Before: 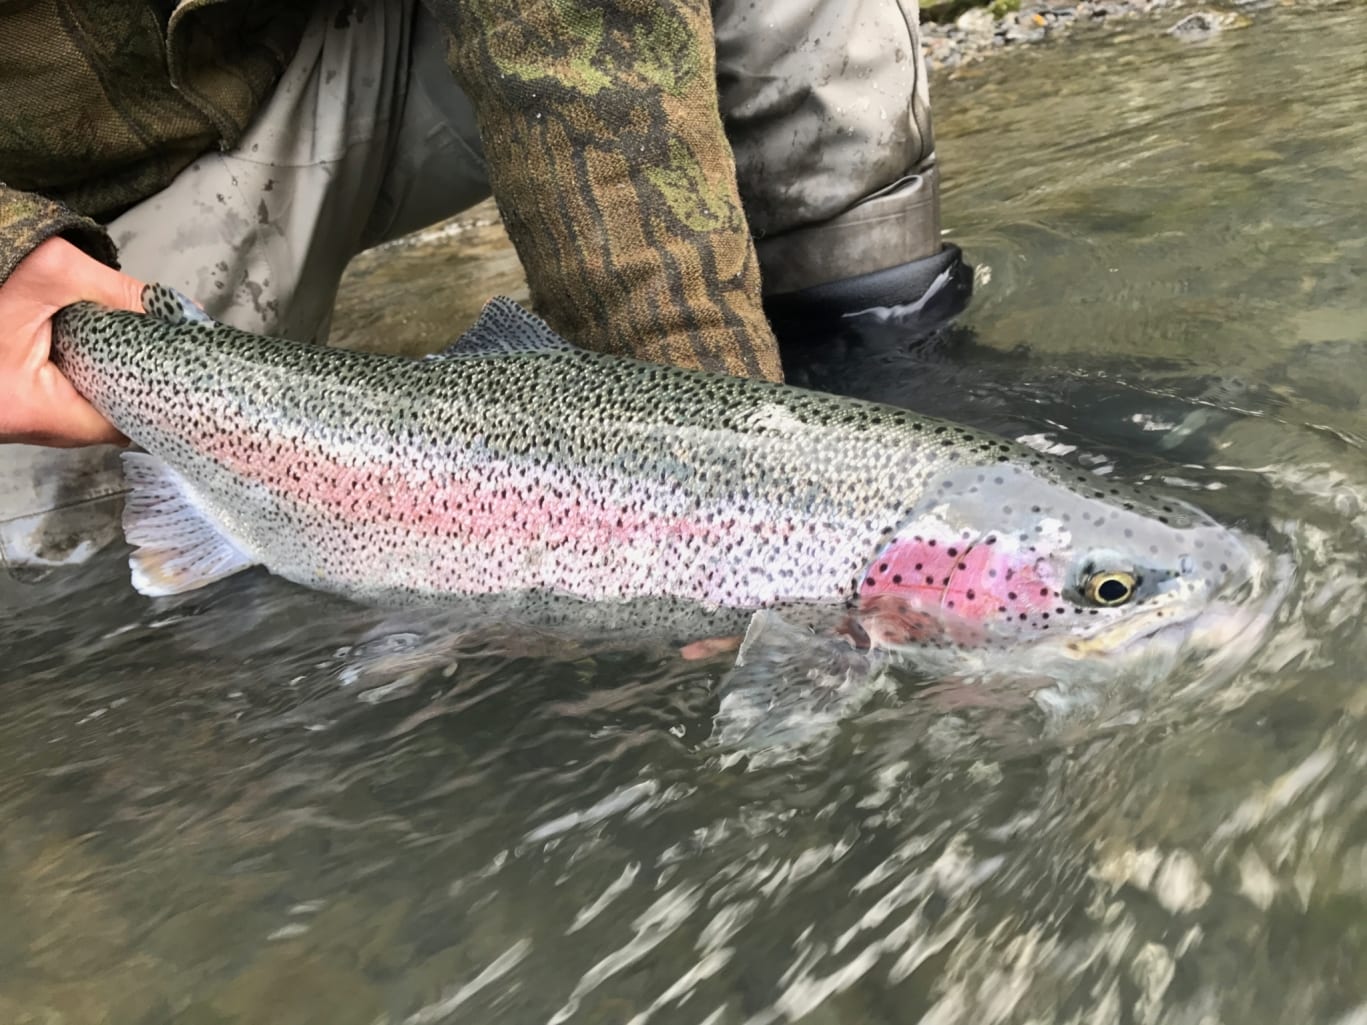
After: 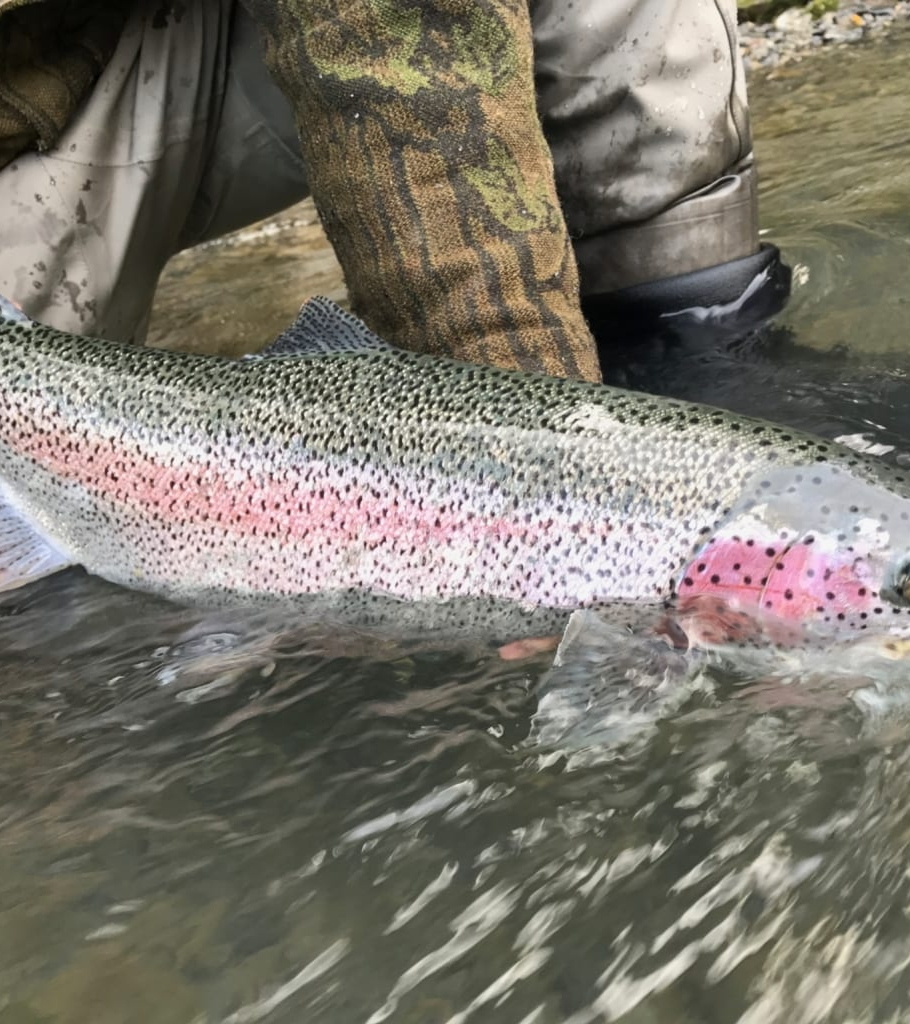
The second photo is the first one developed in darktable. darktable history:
crop and rotate: left 13.368%, right 20.033%
